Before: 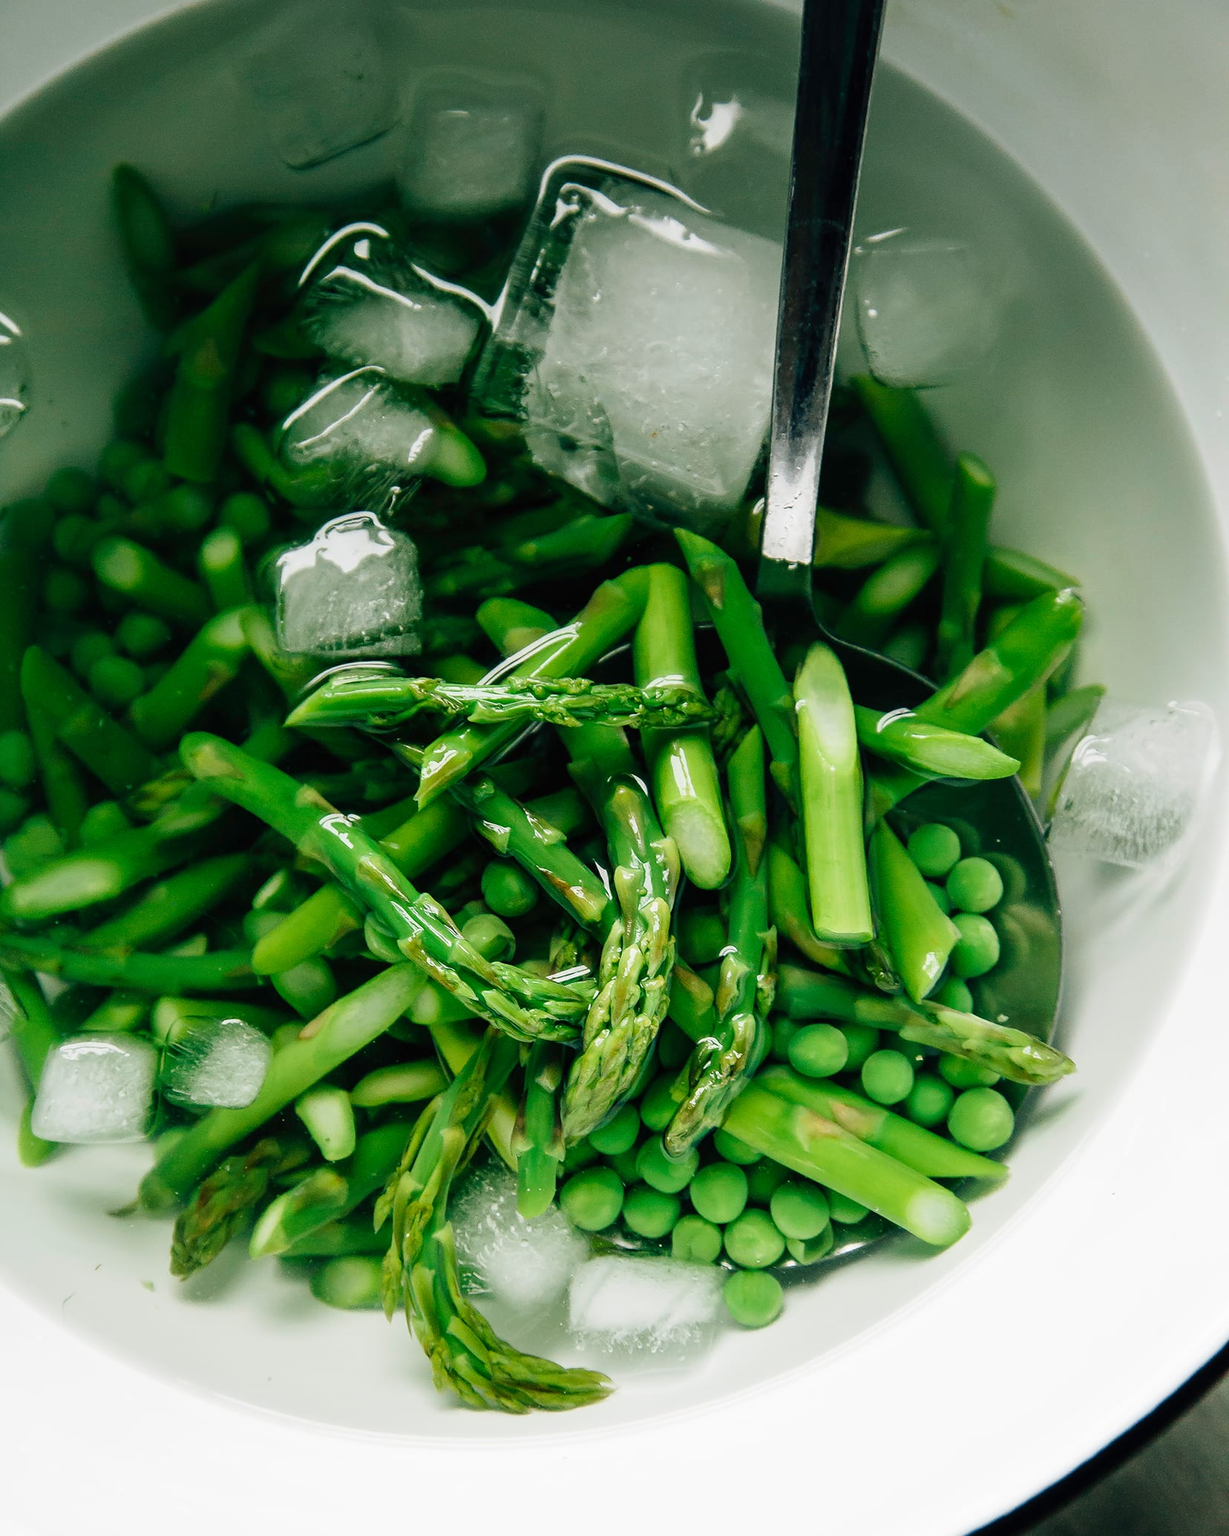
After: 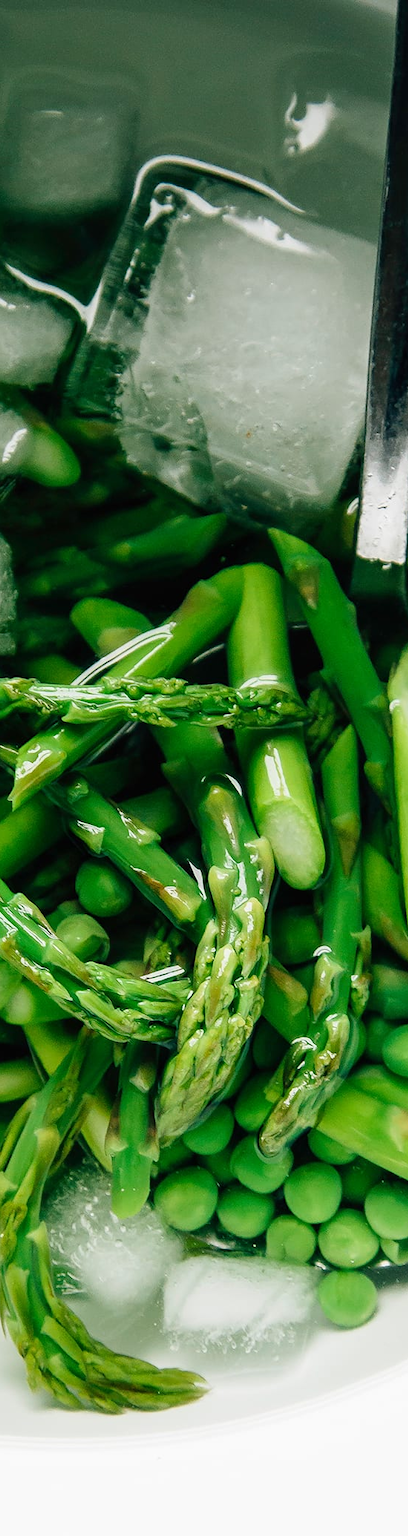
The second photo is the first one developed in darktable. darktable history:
exposure: compensate highlight preservation false
crop: left 33.089%, right 33.632%
